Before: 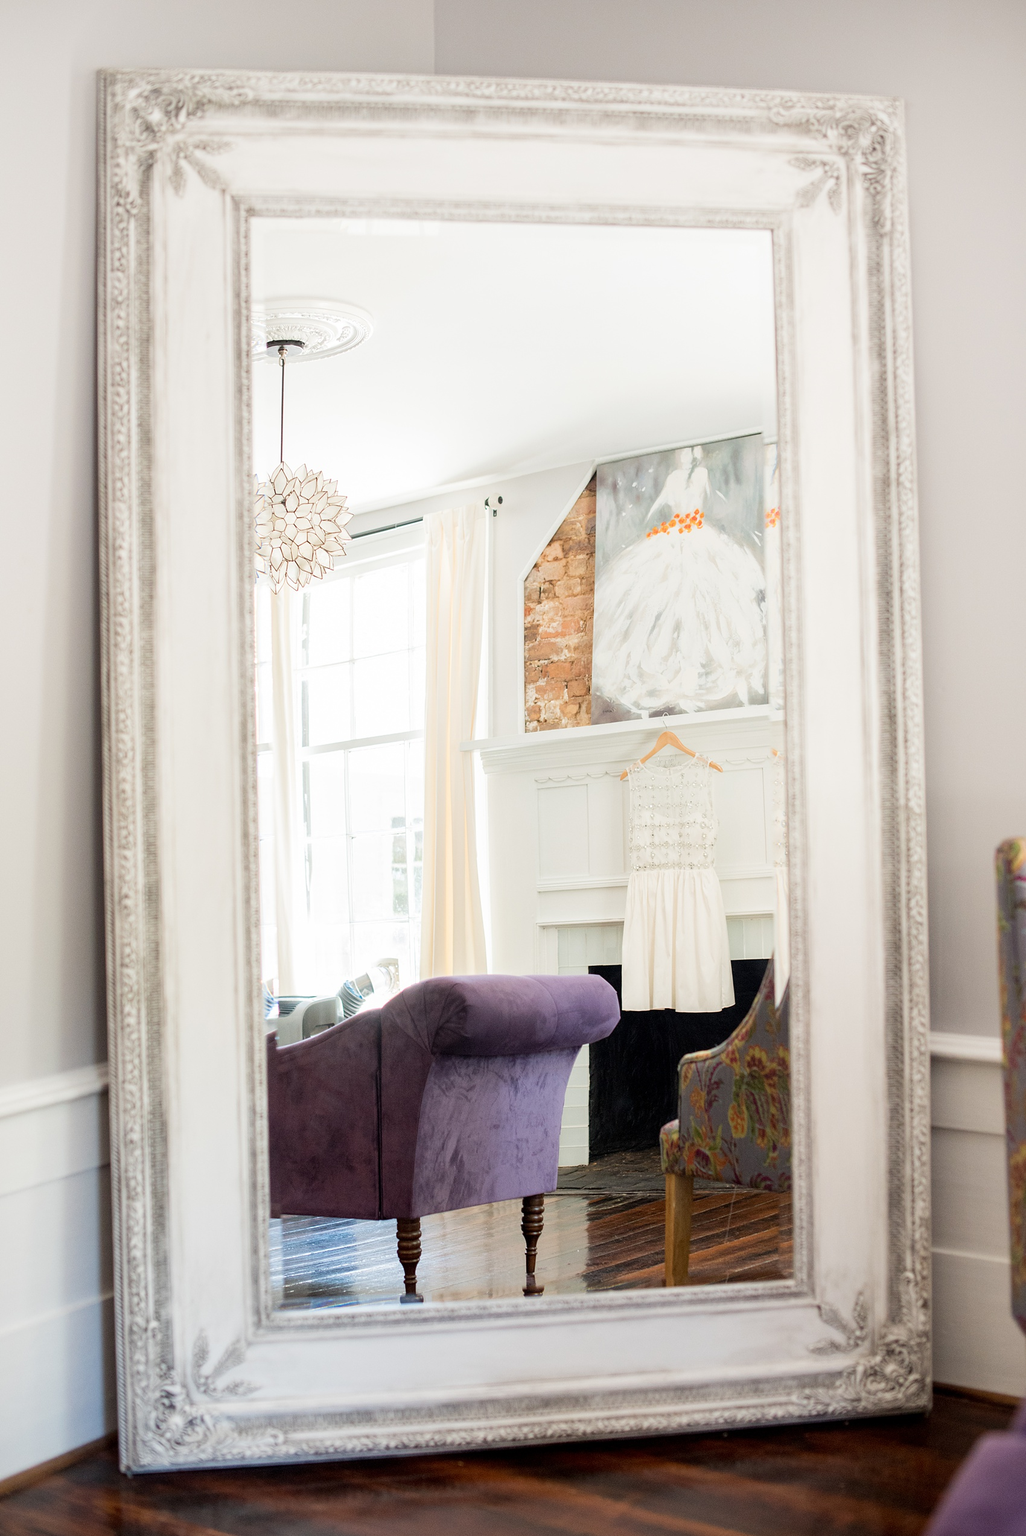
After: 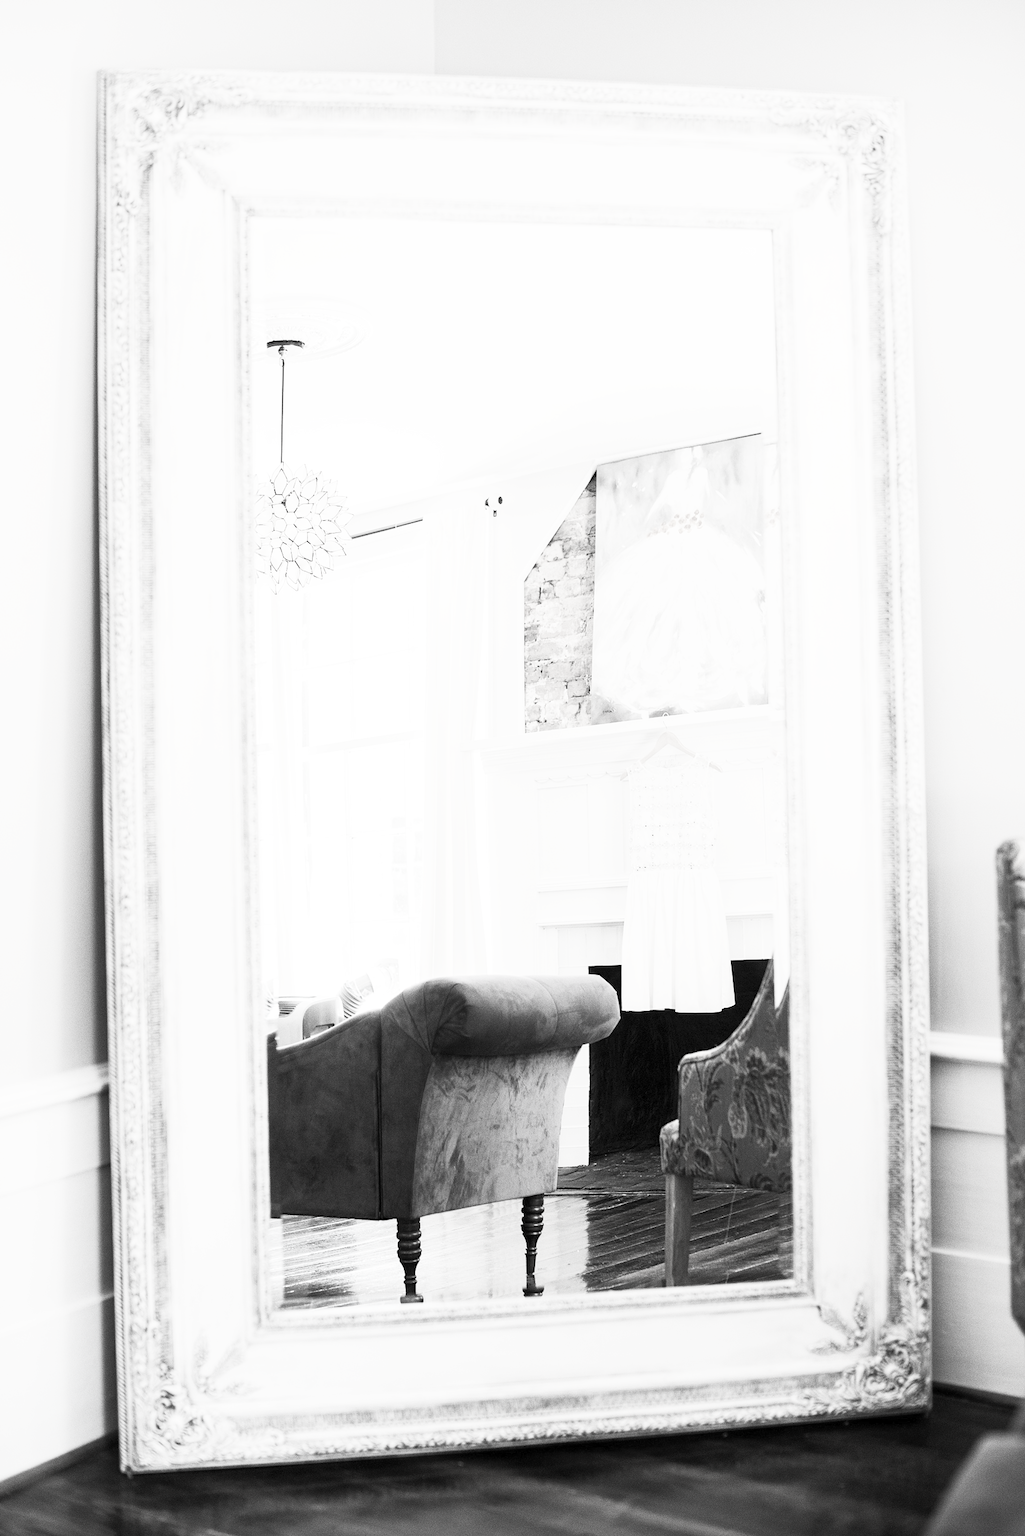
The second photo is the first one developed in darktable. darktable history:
contrast brightness saturation: contrast 0.528, brightness 0.471, saturation -0.983
